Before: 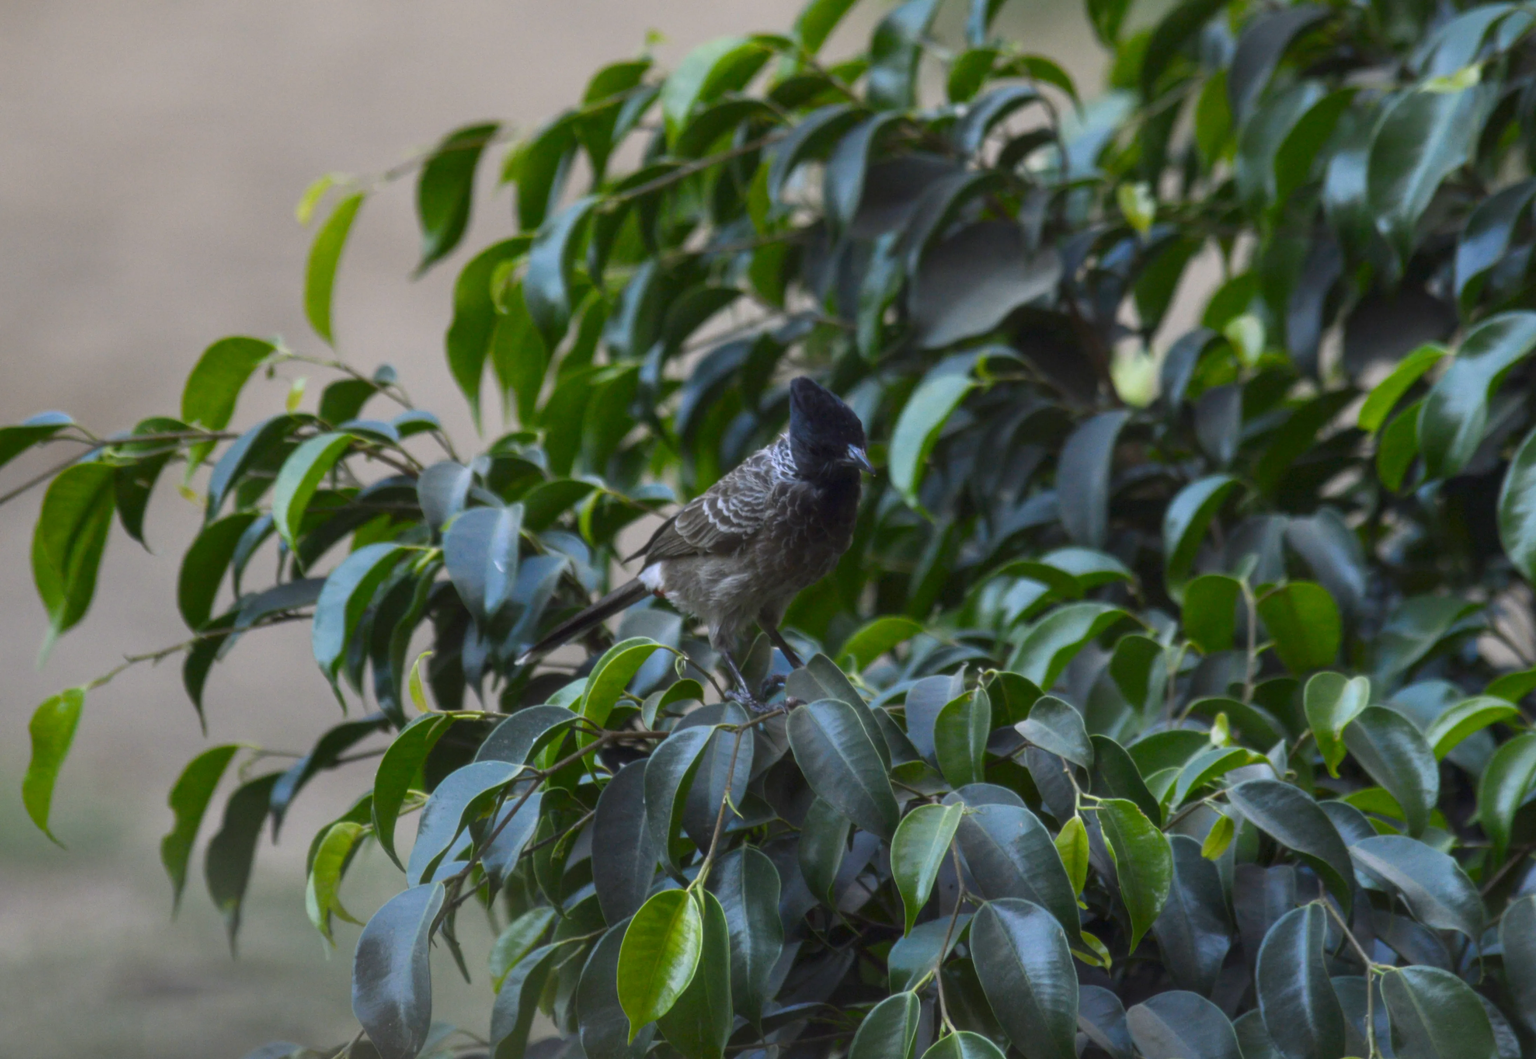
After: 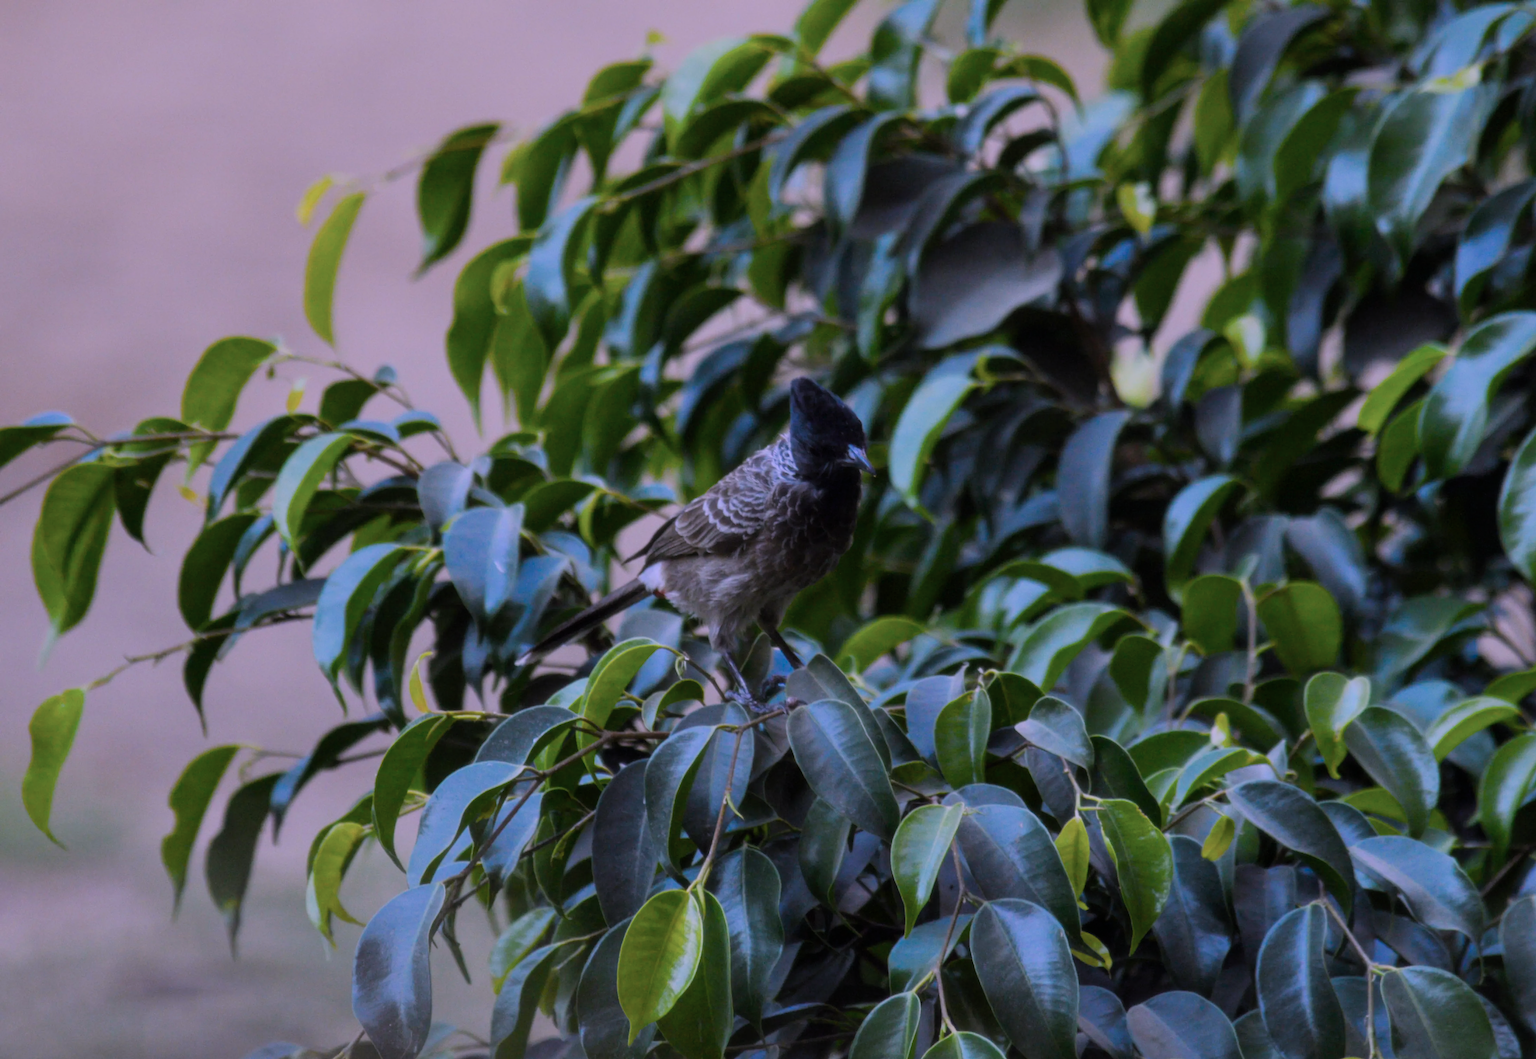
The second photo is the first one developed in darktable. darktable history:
color correction: highlights a* 15.03, highlights b* -25.07
color balance rgb: linear chroma grading › global chroma 33.4%
filmic rgb: black relative exposure -6.98 EV, white relative exposure 5.63 EV, hardness 2.86
